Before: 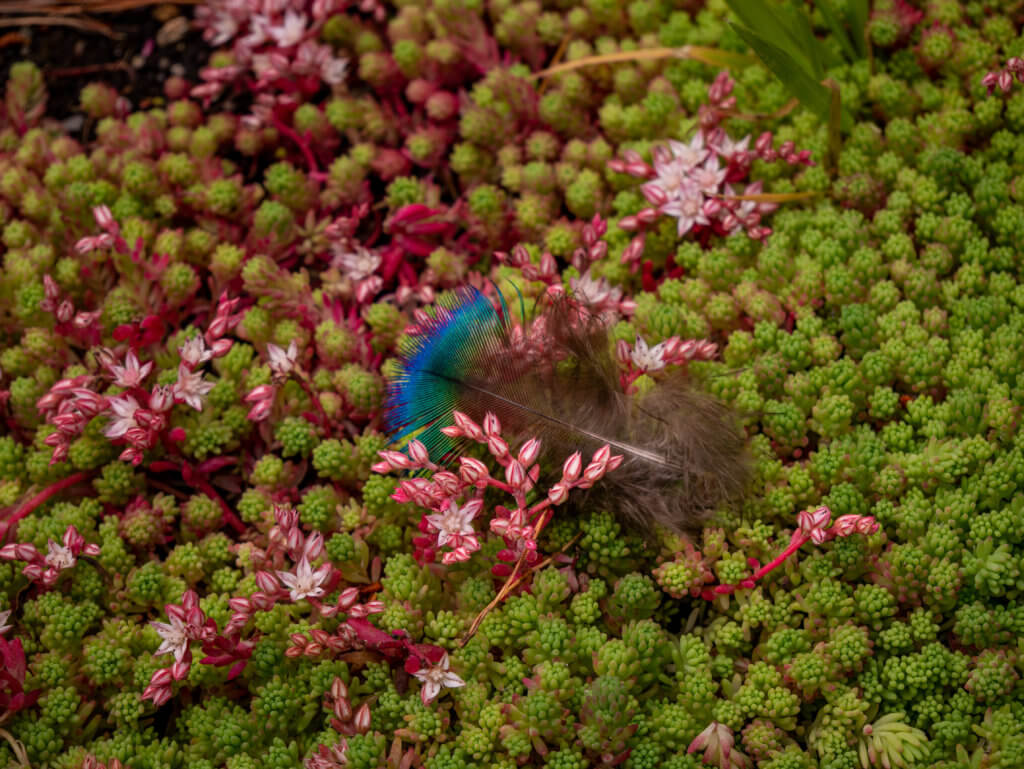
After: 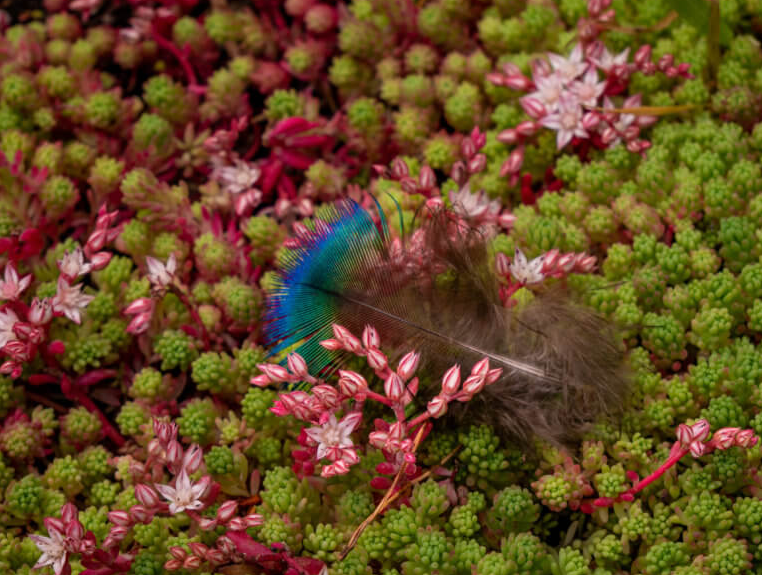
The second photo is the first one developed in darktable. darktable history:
crop and rotate: left 11.872%, top 11.362%, right 13.621%, bottom 13.799%
